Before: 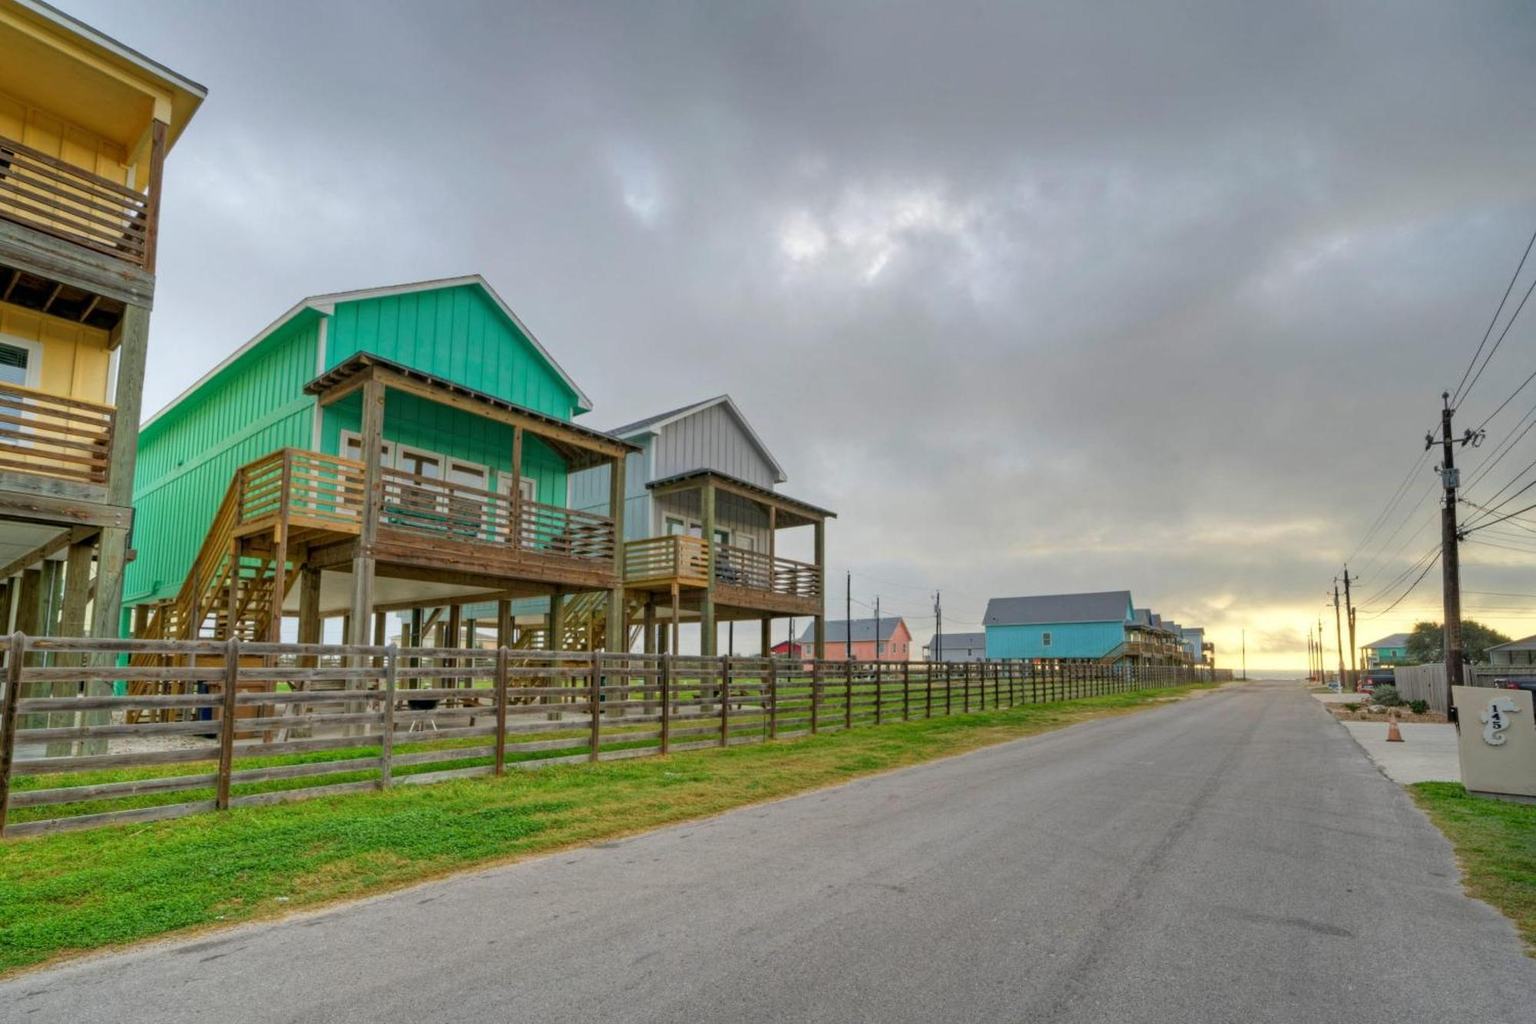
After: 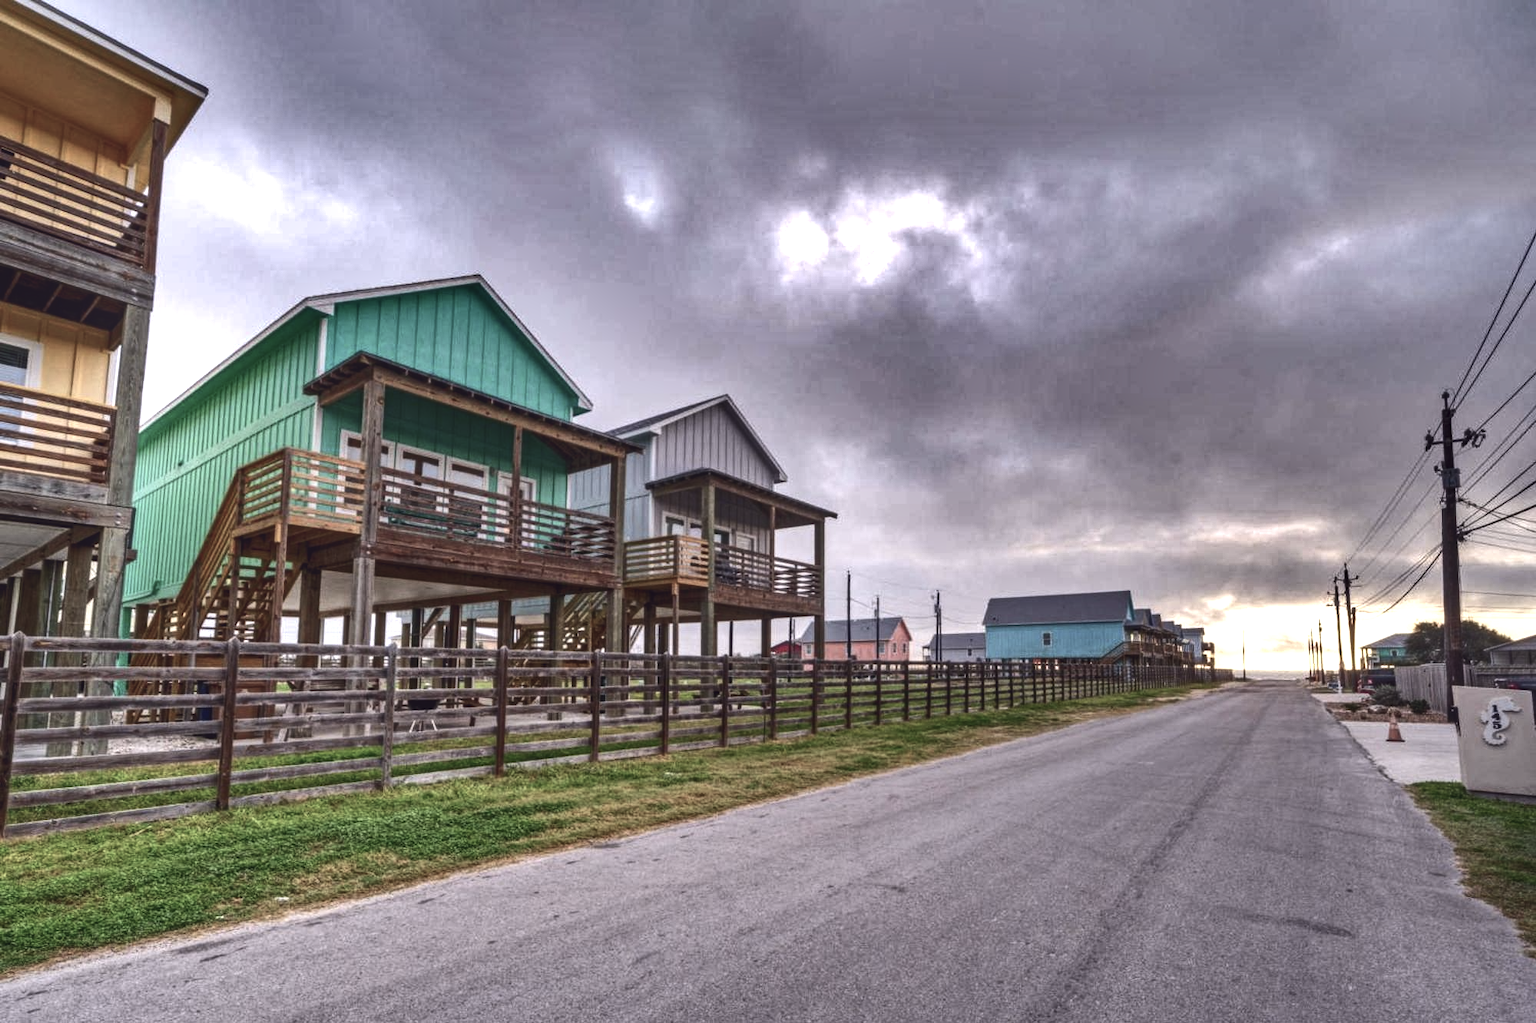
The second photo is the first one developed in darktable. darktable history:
tone curve: curves: ch0 [(0, 0.142) (0.384, 0.314) (0.752, 0.711) (0.991, 0.95)]; ch1 [(0.006, 0.129) (0.346, 0.384) (1, 1)]; ch2 [(0.003, 0.057) (0.261, 0.248) (1, 1)], color space Lab, independent channels
local contrast: detail 142%
basic adjustments: exposure 0.32 EV, contrast 0.15, saturation -0.26, vibrance -0.34
shadows and highlights: shadows 24.5, highlights -78.15, soften with gaussian
